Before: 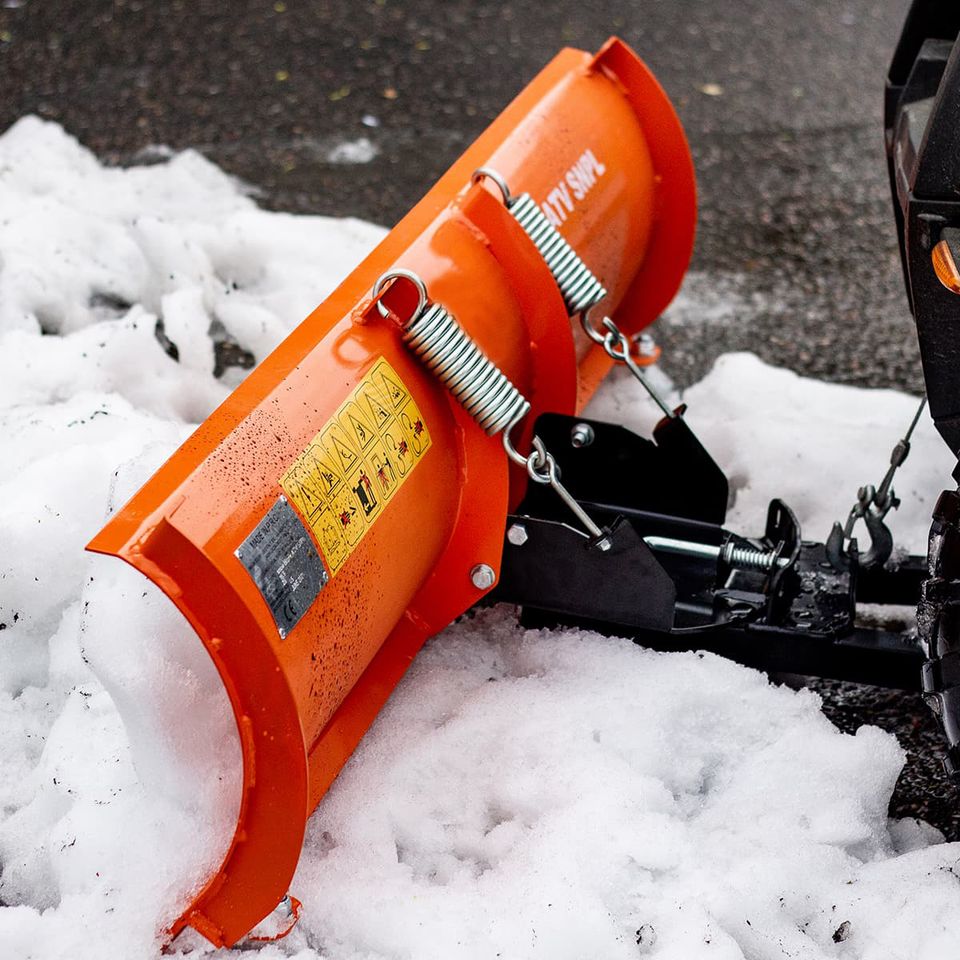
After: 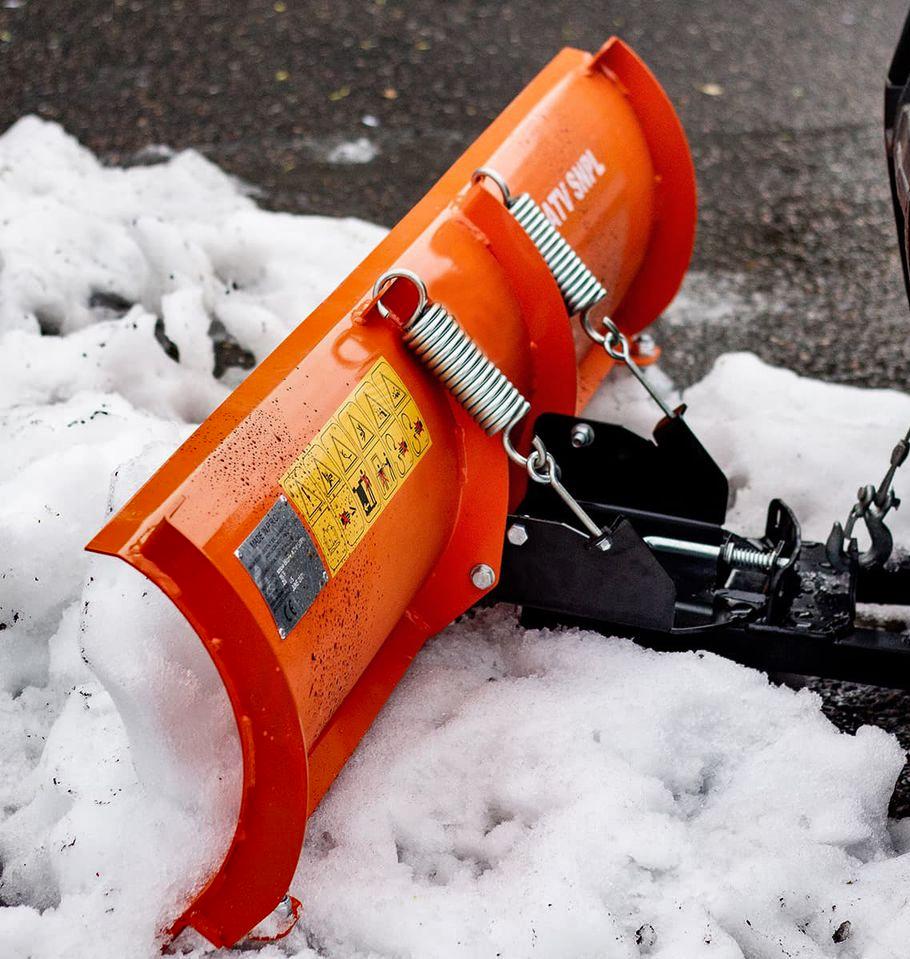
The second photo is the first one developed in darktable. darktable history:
crop and rotate: left 0%, right 5.138%
shadows and highlights: soften with gaussian
